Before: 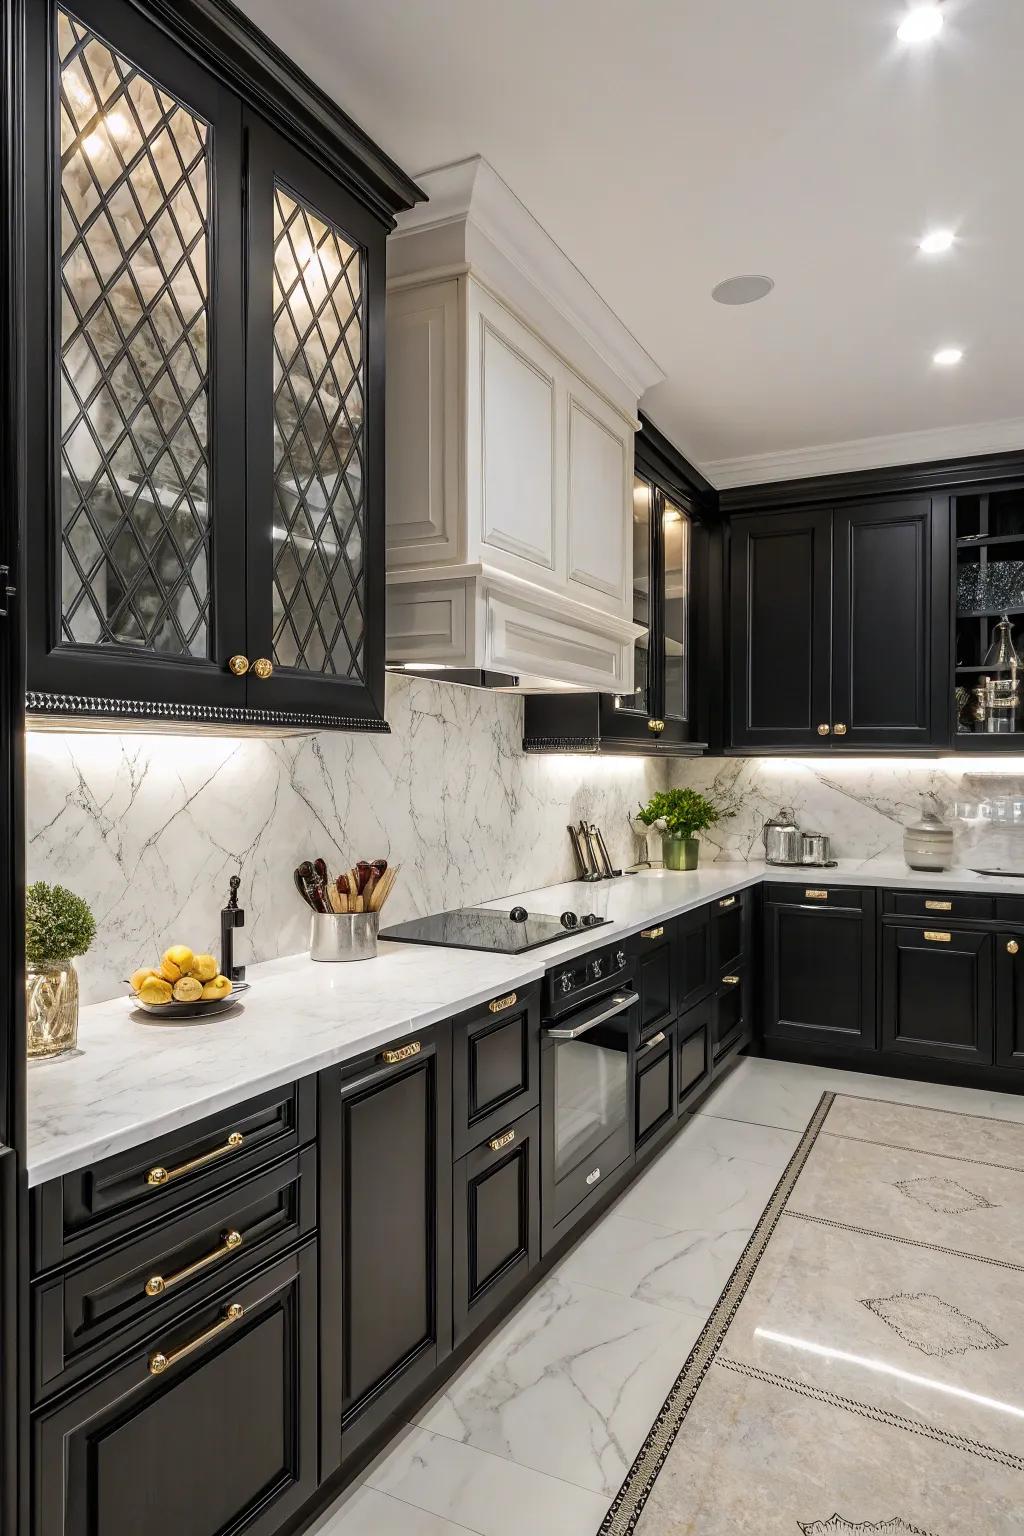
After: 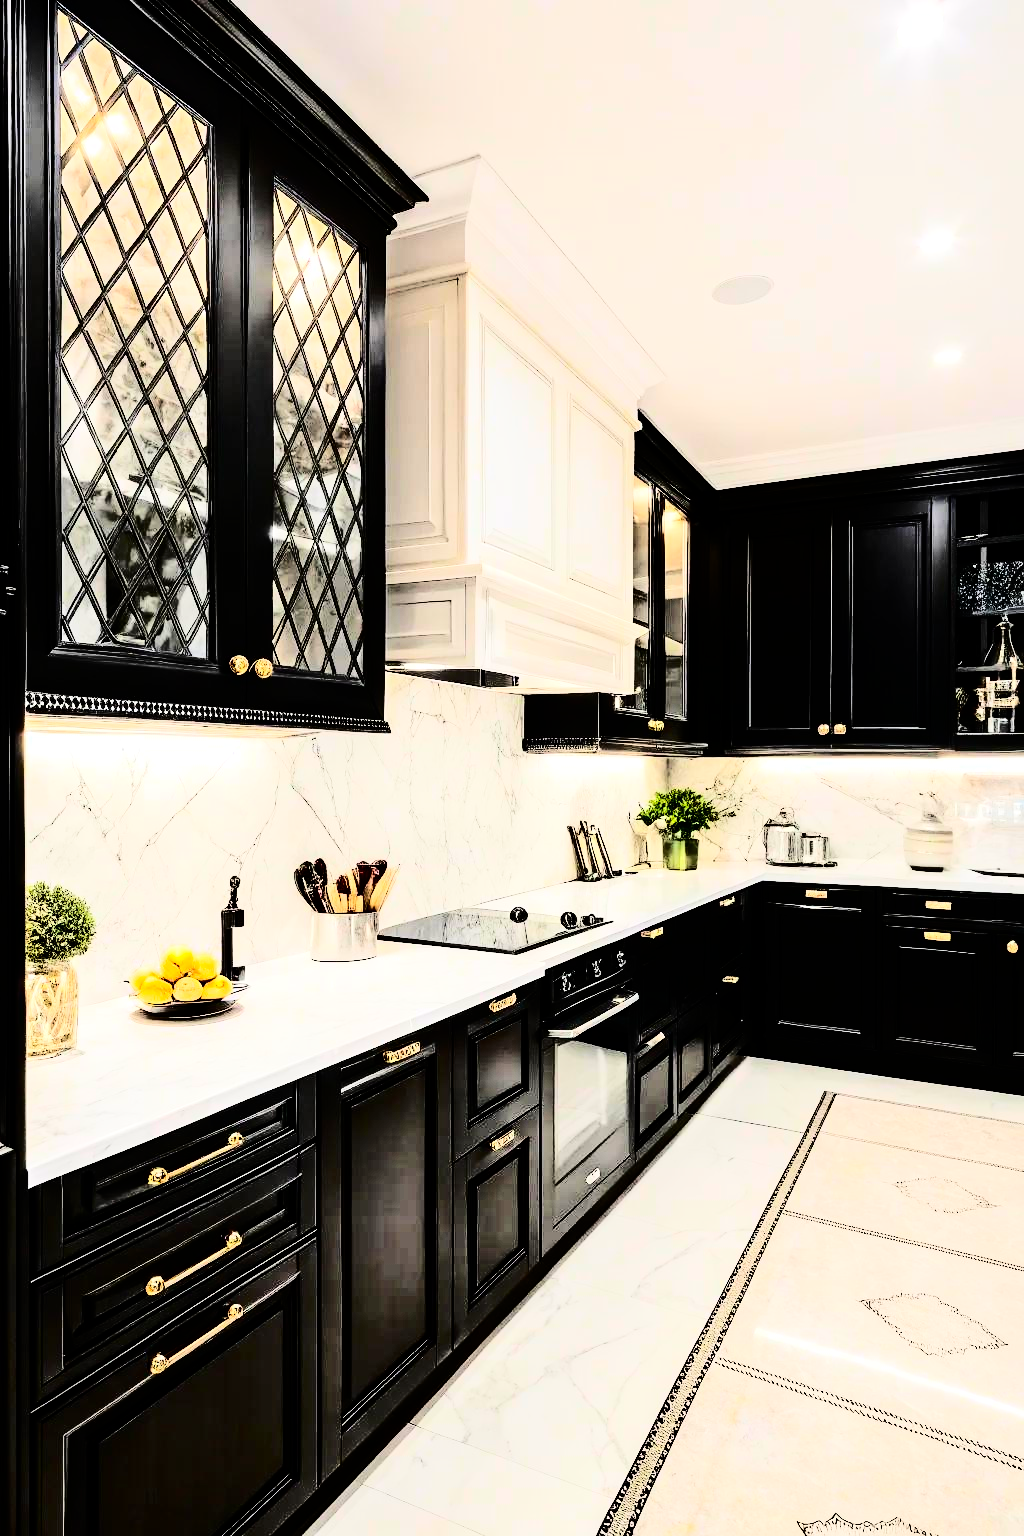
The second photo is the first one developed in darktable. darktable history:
base curve: curves: ch0 [(0, 0) (0.036, 0.01) (0.123, 0.254) (0.258, 0.504) (0.507, 0.748) (1, 1)]
shadows and highlights: shadows -10.24, white point adjustment 1.55, highlights 9.39
tone curve: curves: ch0 [(0, 0) (0.179, 0.073) (0.265, 0.147) (0.463, 0.553) (0.51, 0.635) (0.716, 0.863) (1, 0.997)], color space Lab, independent channels, preserve colors none
contrast brightness saturation: brightness -0.023, saturation 0.344
